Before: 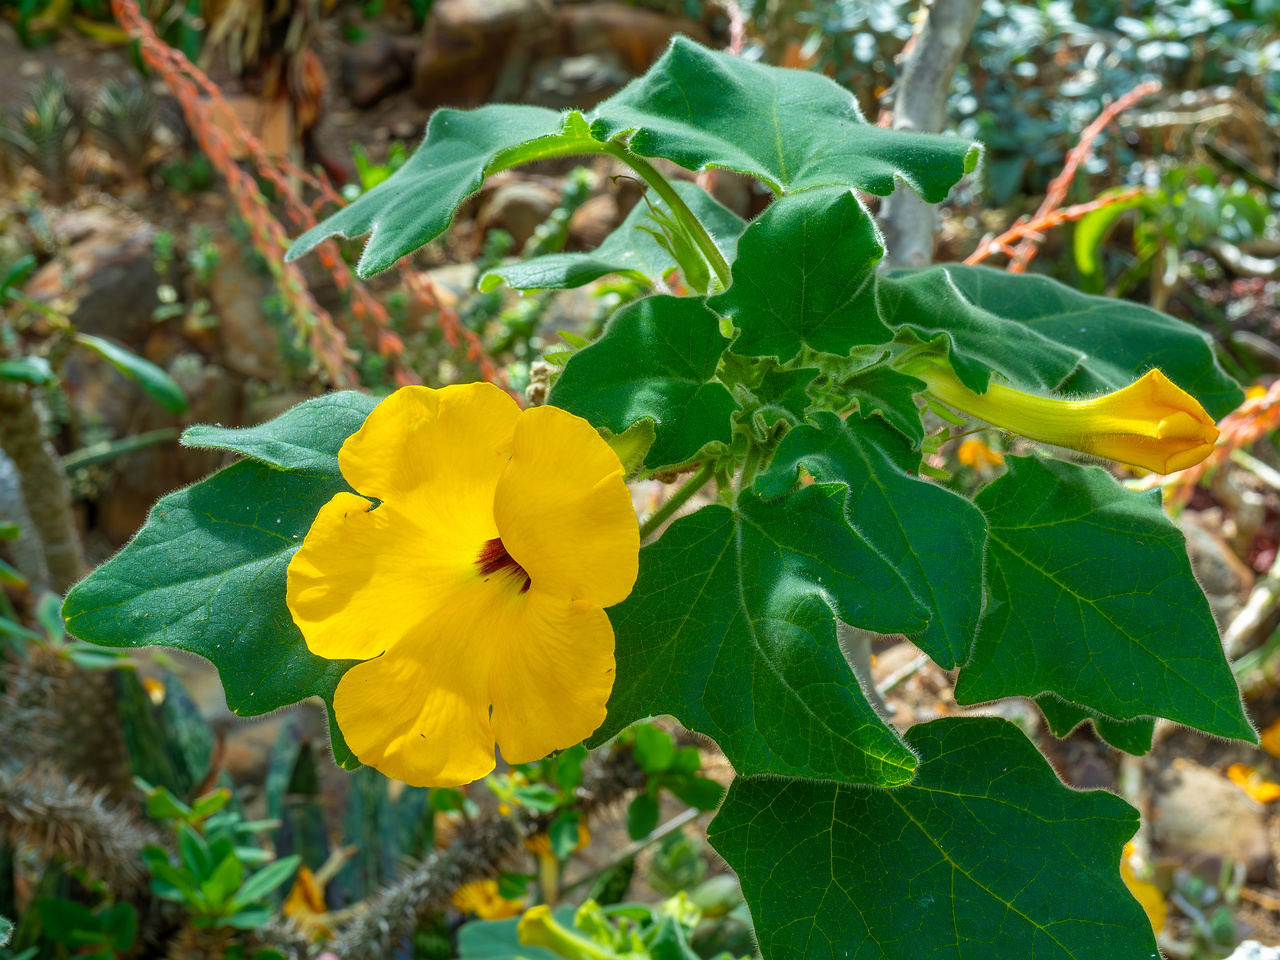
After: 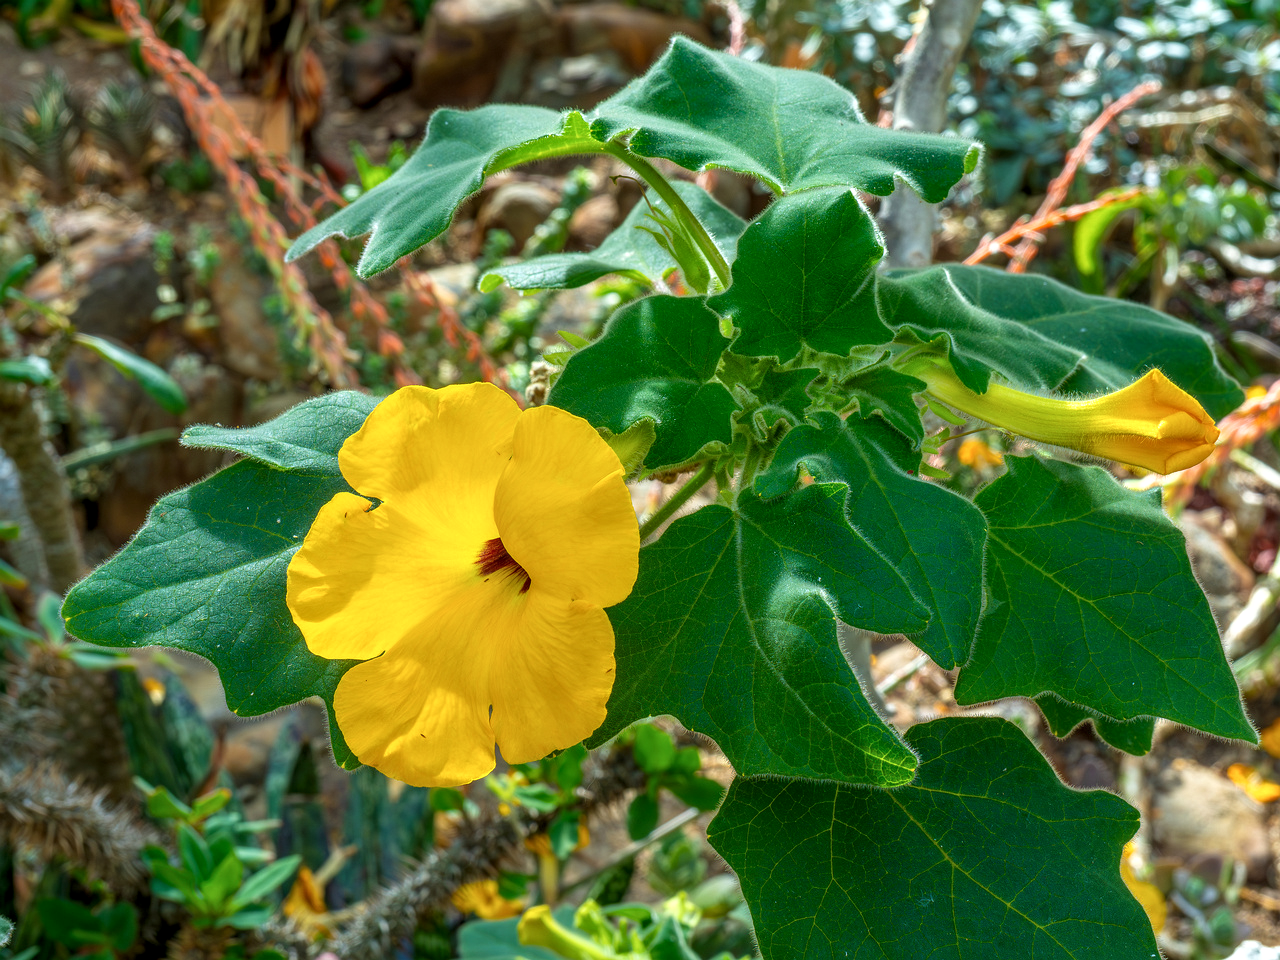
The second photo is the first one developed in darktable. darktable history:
shadows and highlights: shadows 0, highlights 40
local contrast: on, module defaults
